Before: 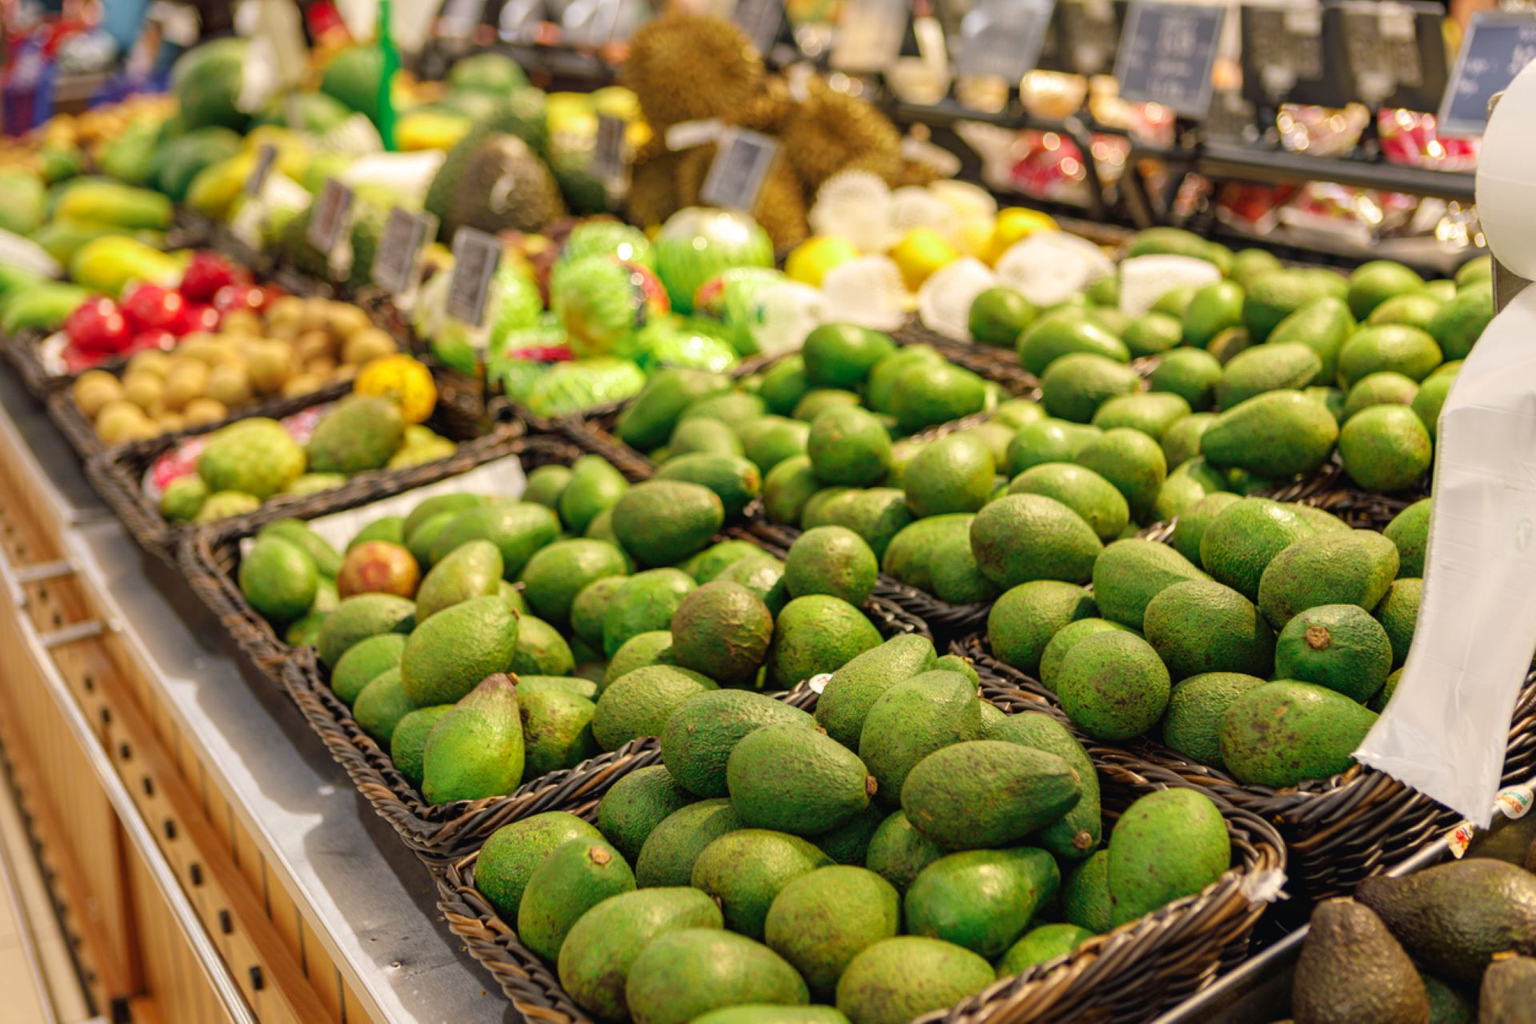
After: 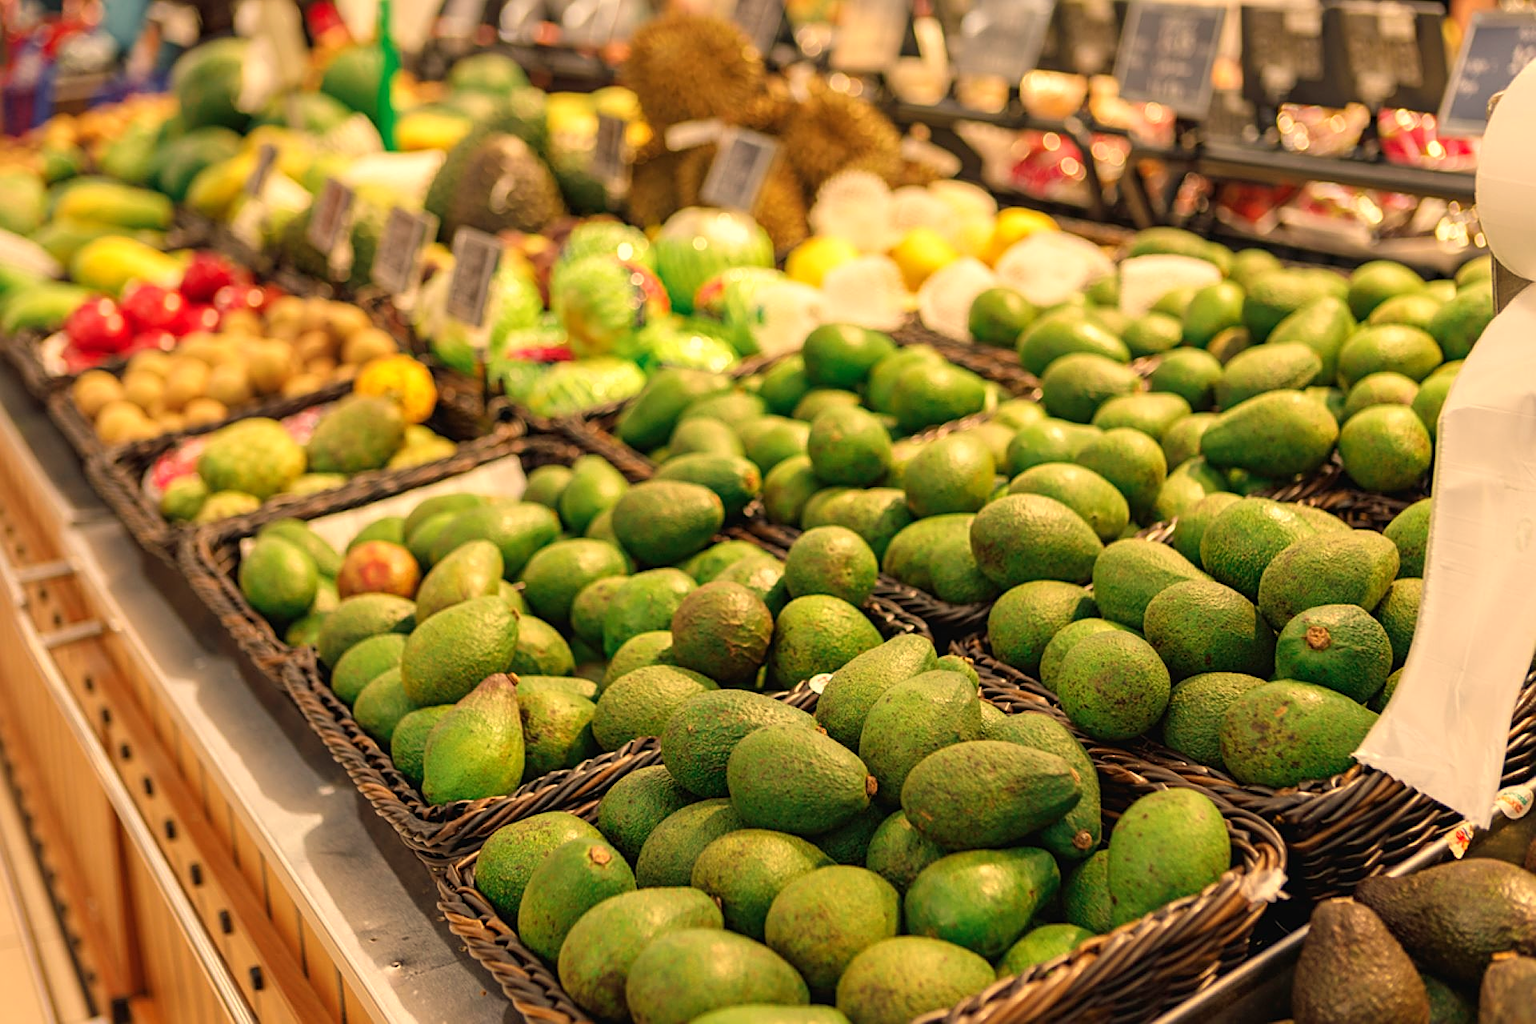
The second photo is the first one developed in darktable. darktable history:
white balance: red 1.138, green 0.996, blue 0.812
sharpen: on, module defaults
